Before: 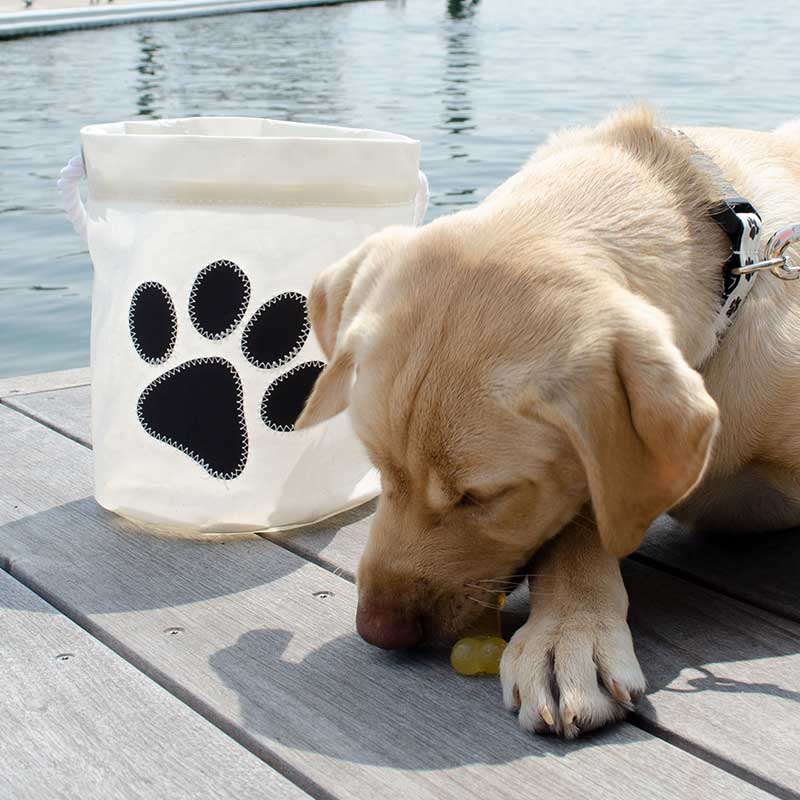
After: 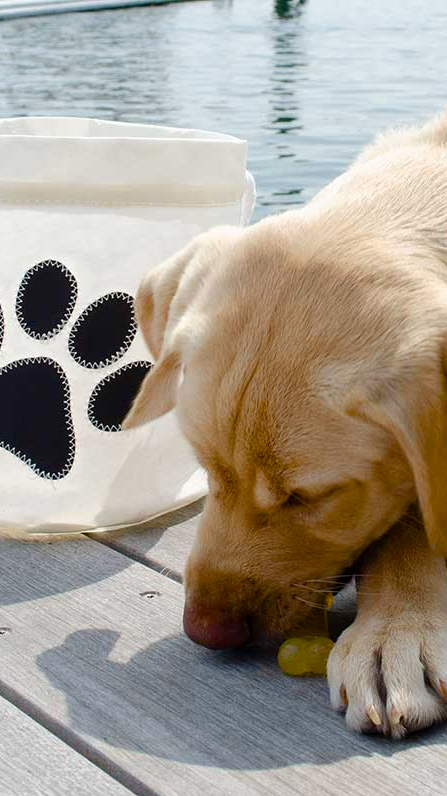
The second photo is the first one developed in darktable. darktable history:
color balance rgb: perceptual saturation grading › global saturation 20%, perceptual saturation grading › highlights -25%, perceptual saturation grading › shadows 50%
crop: left 21.674%, right 22.086%
